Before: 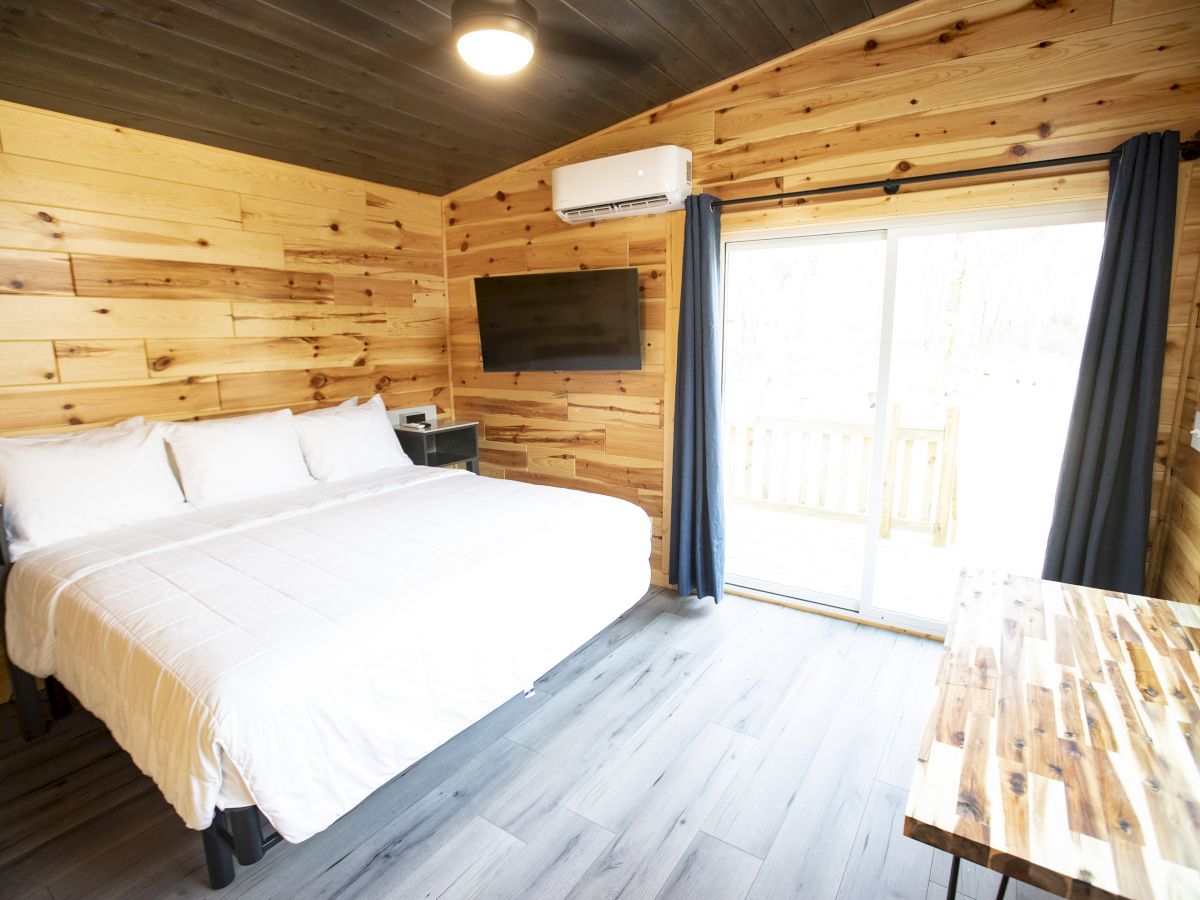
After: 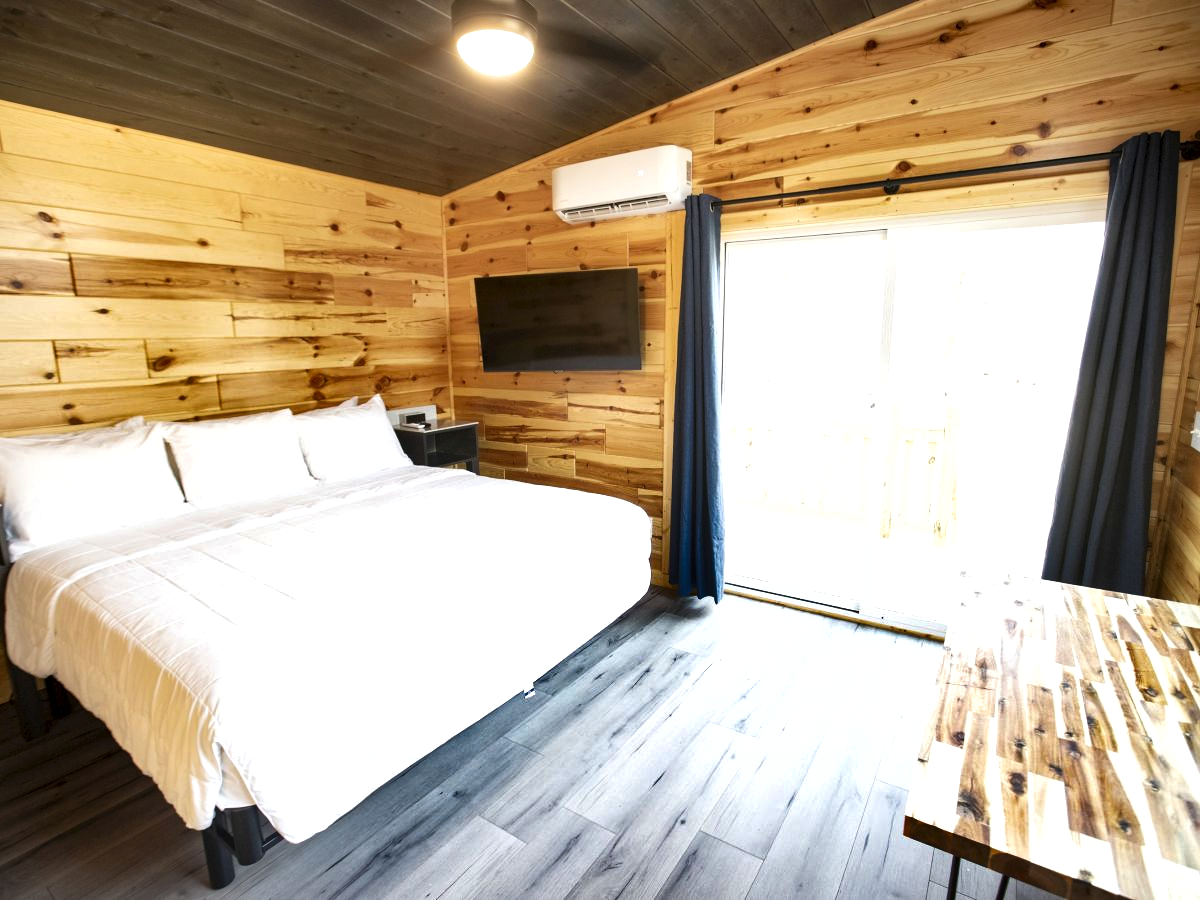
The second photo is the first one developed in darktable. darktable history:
tone equalizer: -8 EV -0.437 EV, -7 EV -0.378 EV, -6 EV -0.373 EV, -5 EV -0.196 EV, -3 EV 0.246 EV, -2 EV 0.307 EV, -1 EV 0.414 EV, +0 EV 0.39 EV
shadows and highlights: radius 119.24, shadows 41.58, highlights -62.2, soften with gaussian
exposure: exposure -0.157 EV, compensate highlight preservation false
